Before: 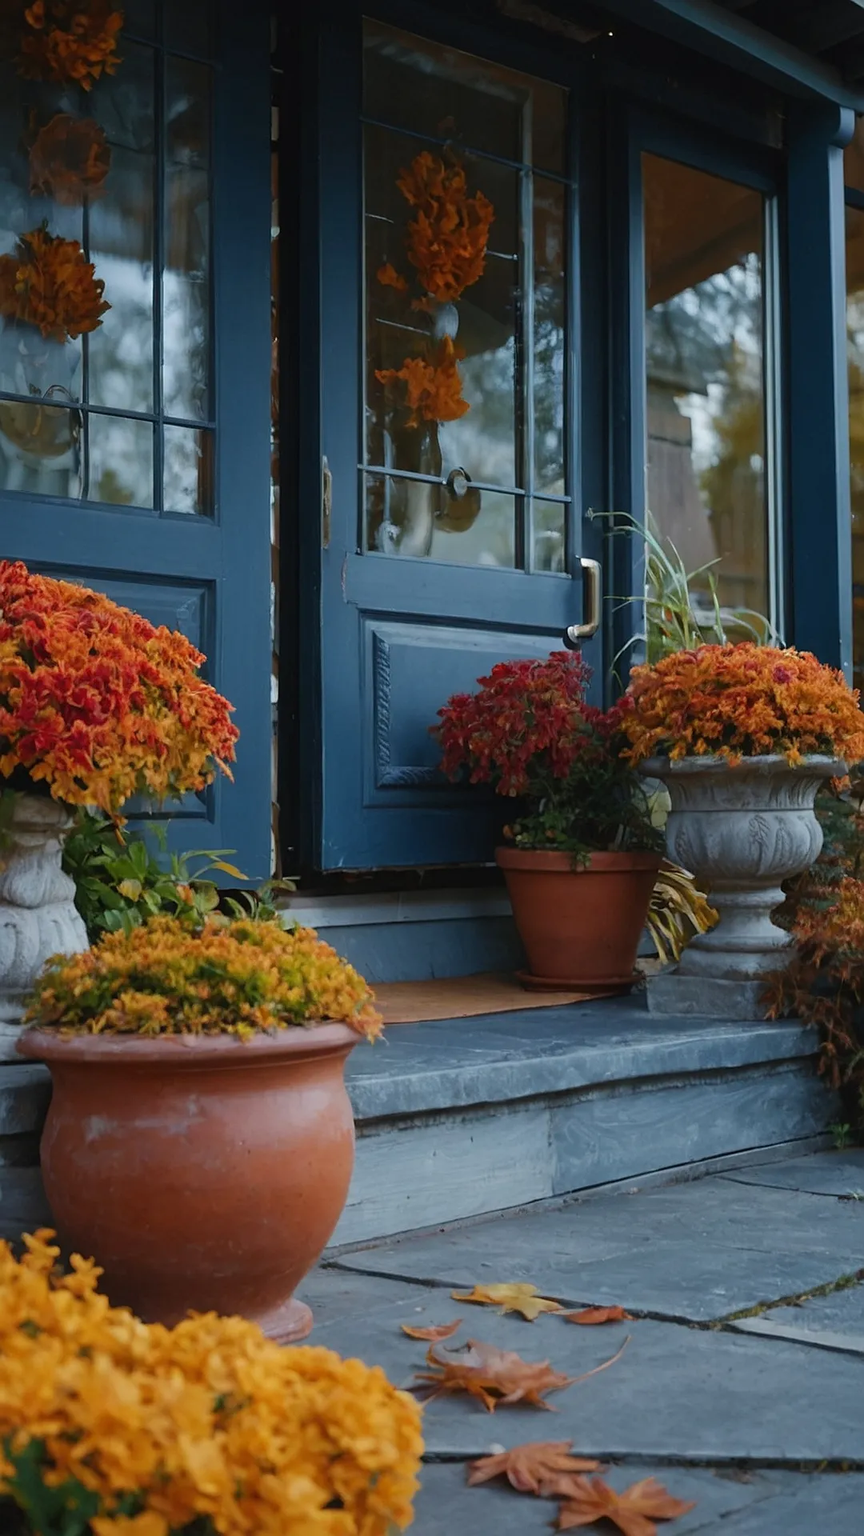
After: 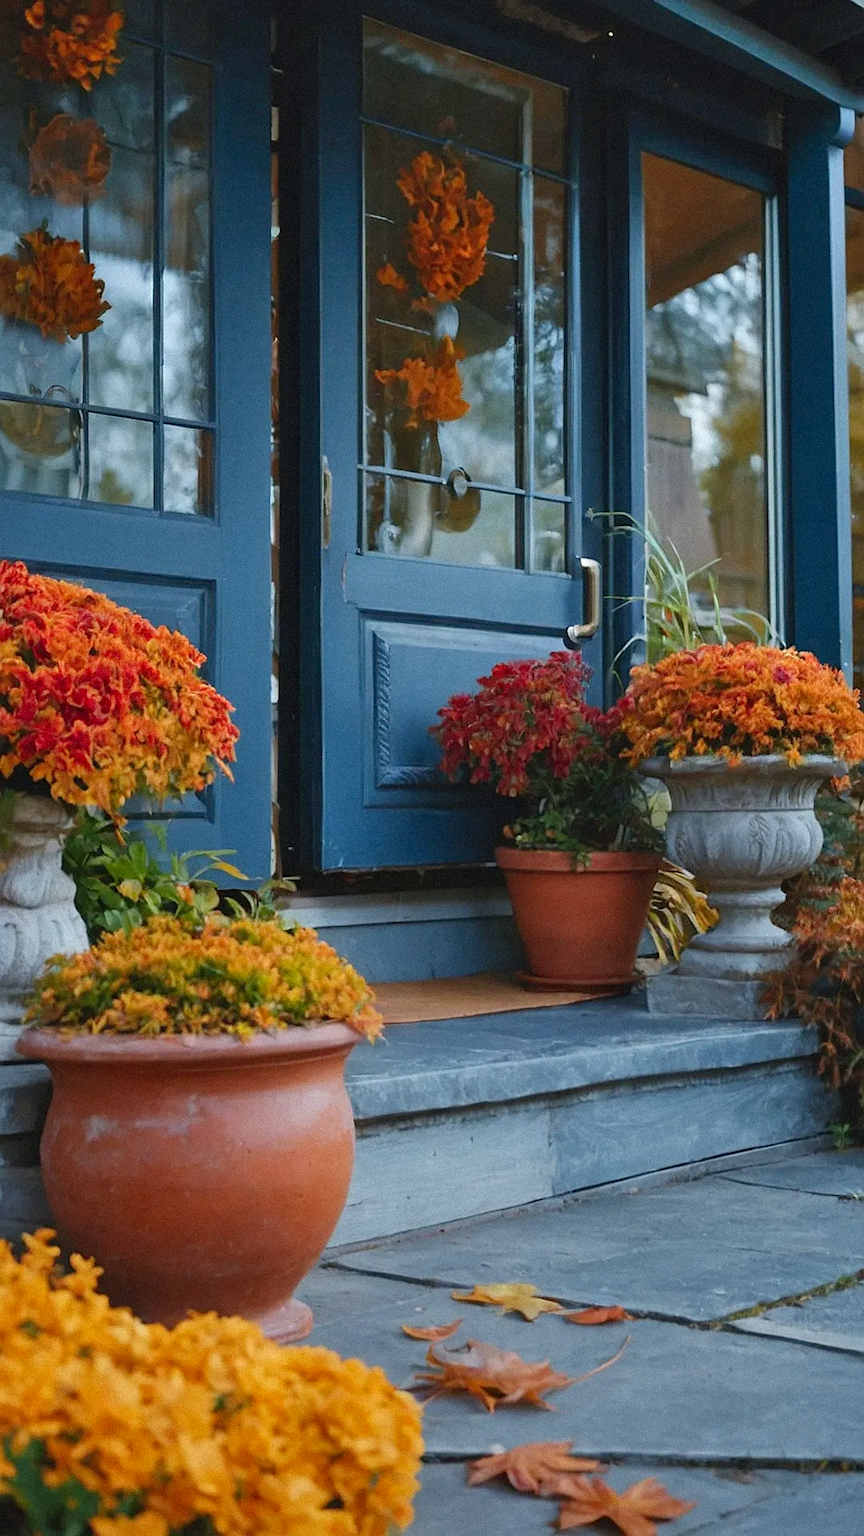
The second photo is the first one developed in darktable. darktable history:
levels: levels [0, 0.435, 0.917]
shadows and highlights: white point adjustment -3.64, highlights -63.34, highlights color adjustment 42%, soften with gaussian
grain: mid-tones bias 0%
